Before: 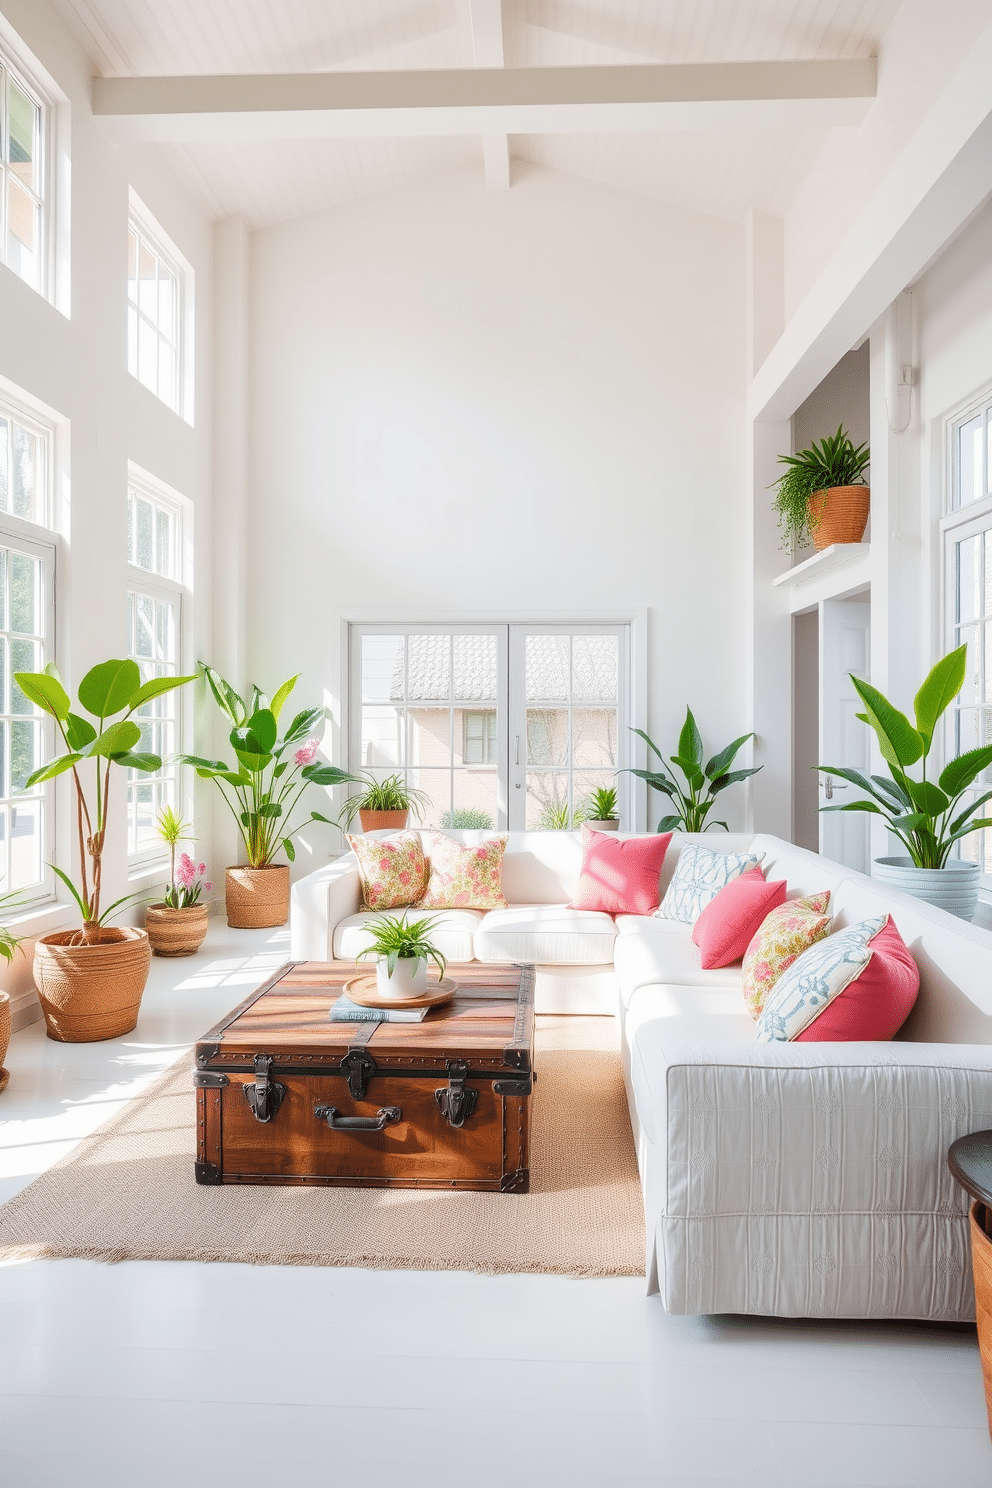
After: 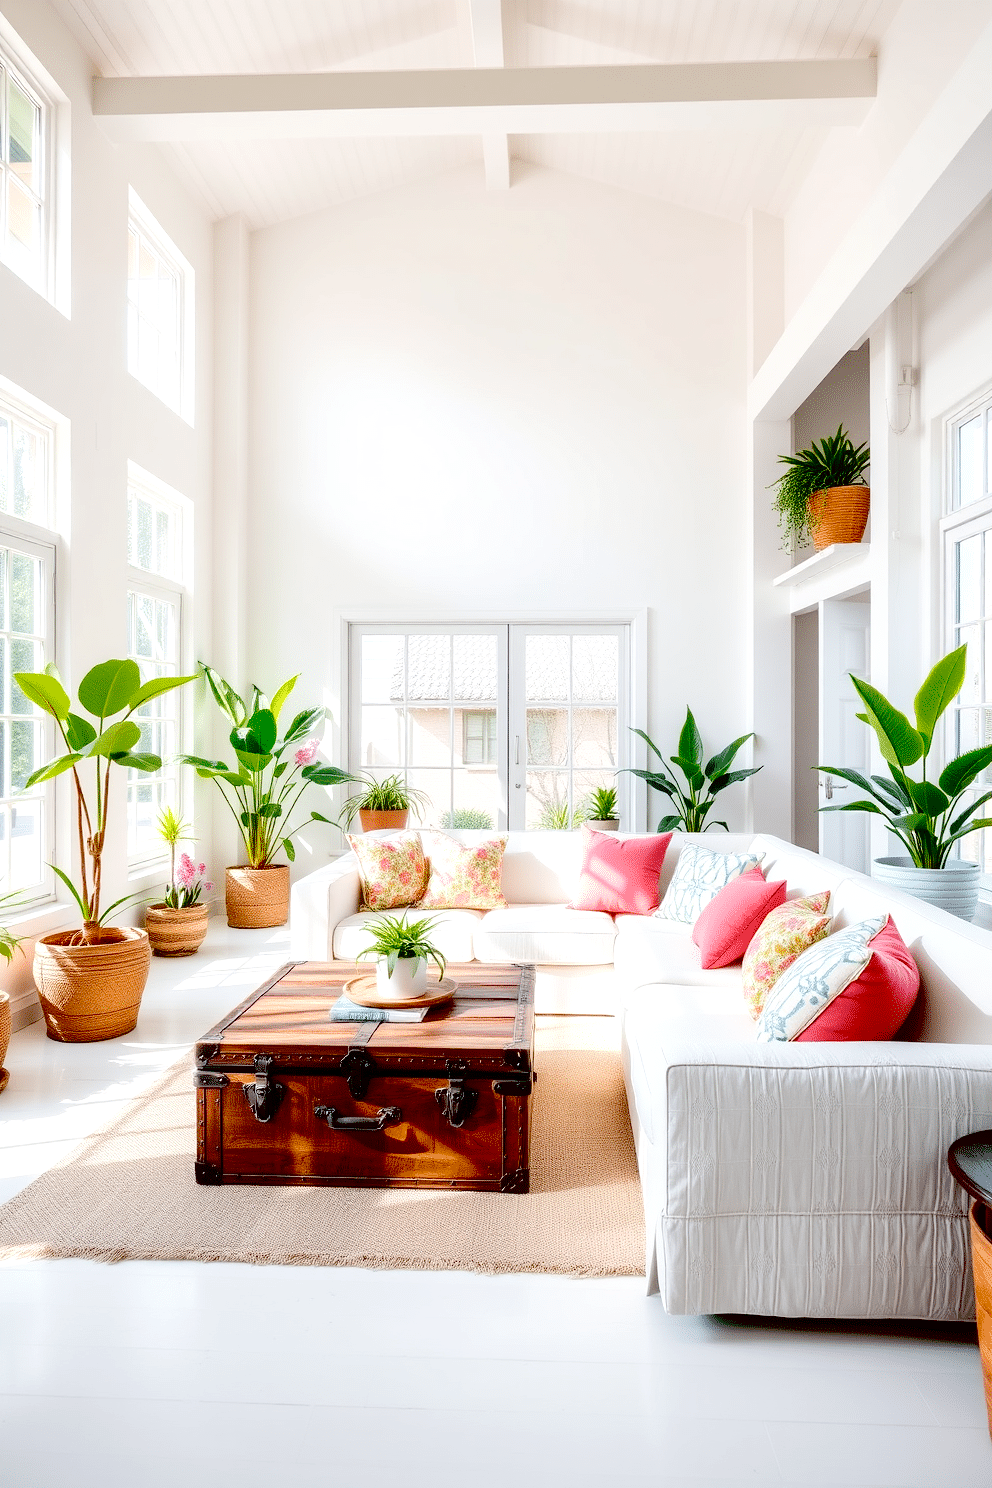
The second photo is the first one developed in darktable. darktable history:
exposure: black level correction 0.054, exposure -0.034 EV, compensate exposure bias true, compensate highlight preservation false
tone curve: curves: ch0 [(0, 0) (0.541, 0.628) (0.906, 0.997)], color space Lab, independent channels, preserve colors none
